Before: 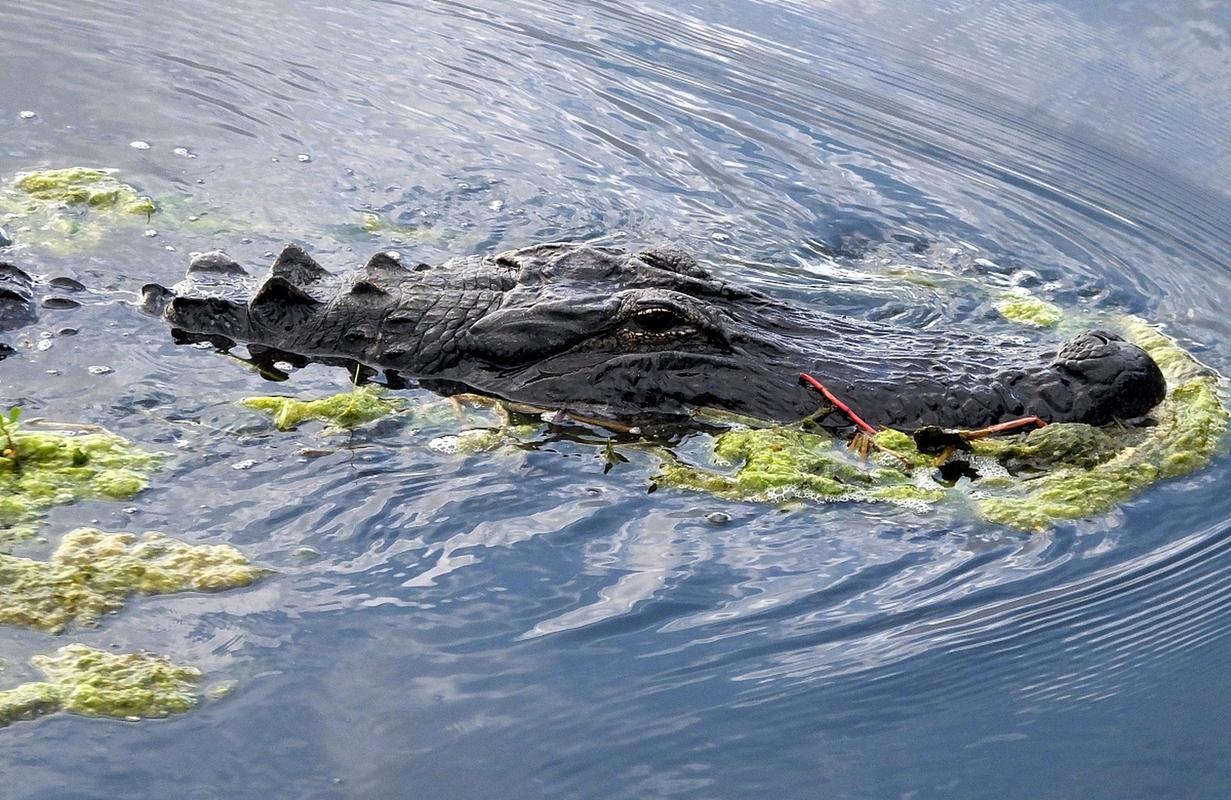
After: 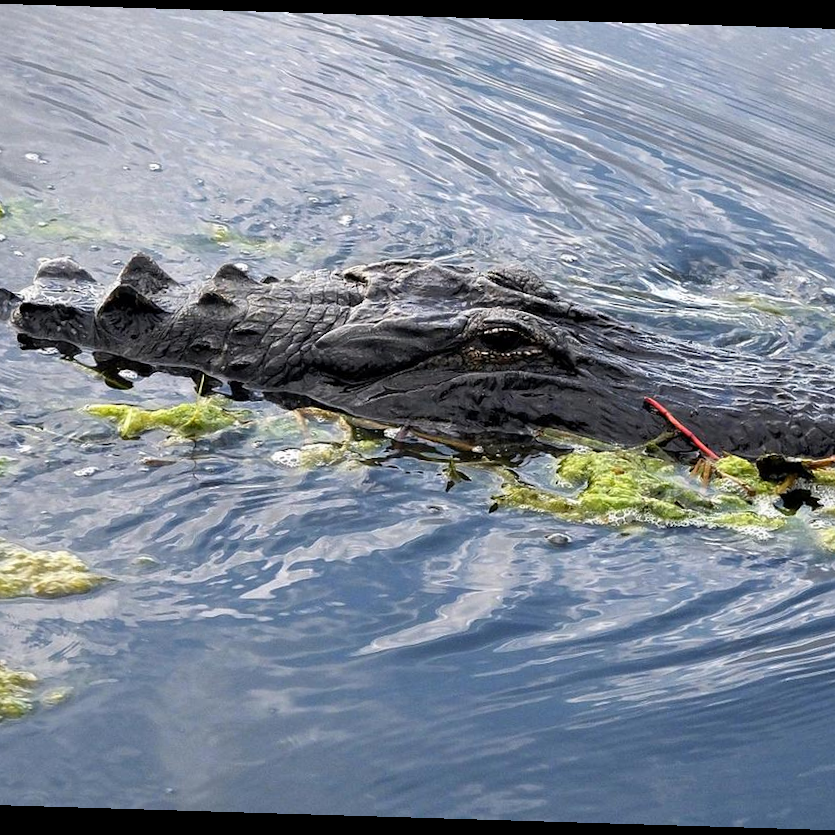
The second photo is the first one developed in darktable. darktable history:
rotate and perspective: rotation 1.72°, automatic cropping off
crop and rotate: left 13.409%, right 19.924%
